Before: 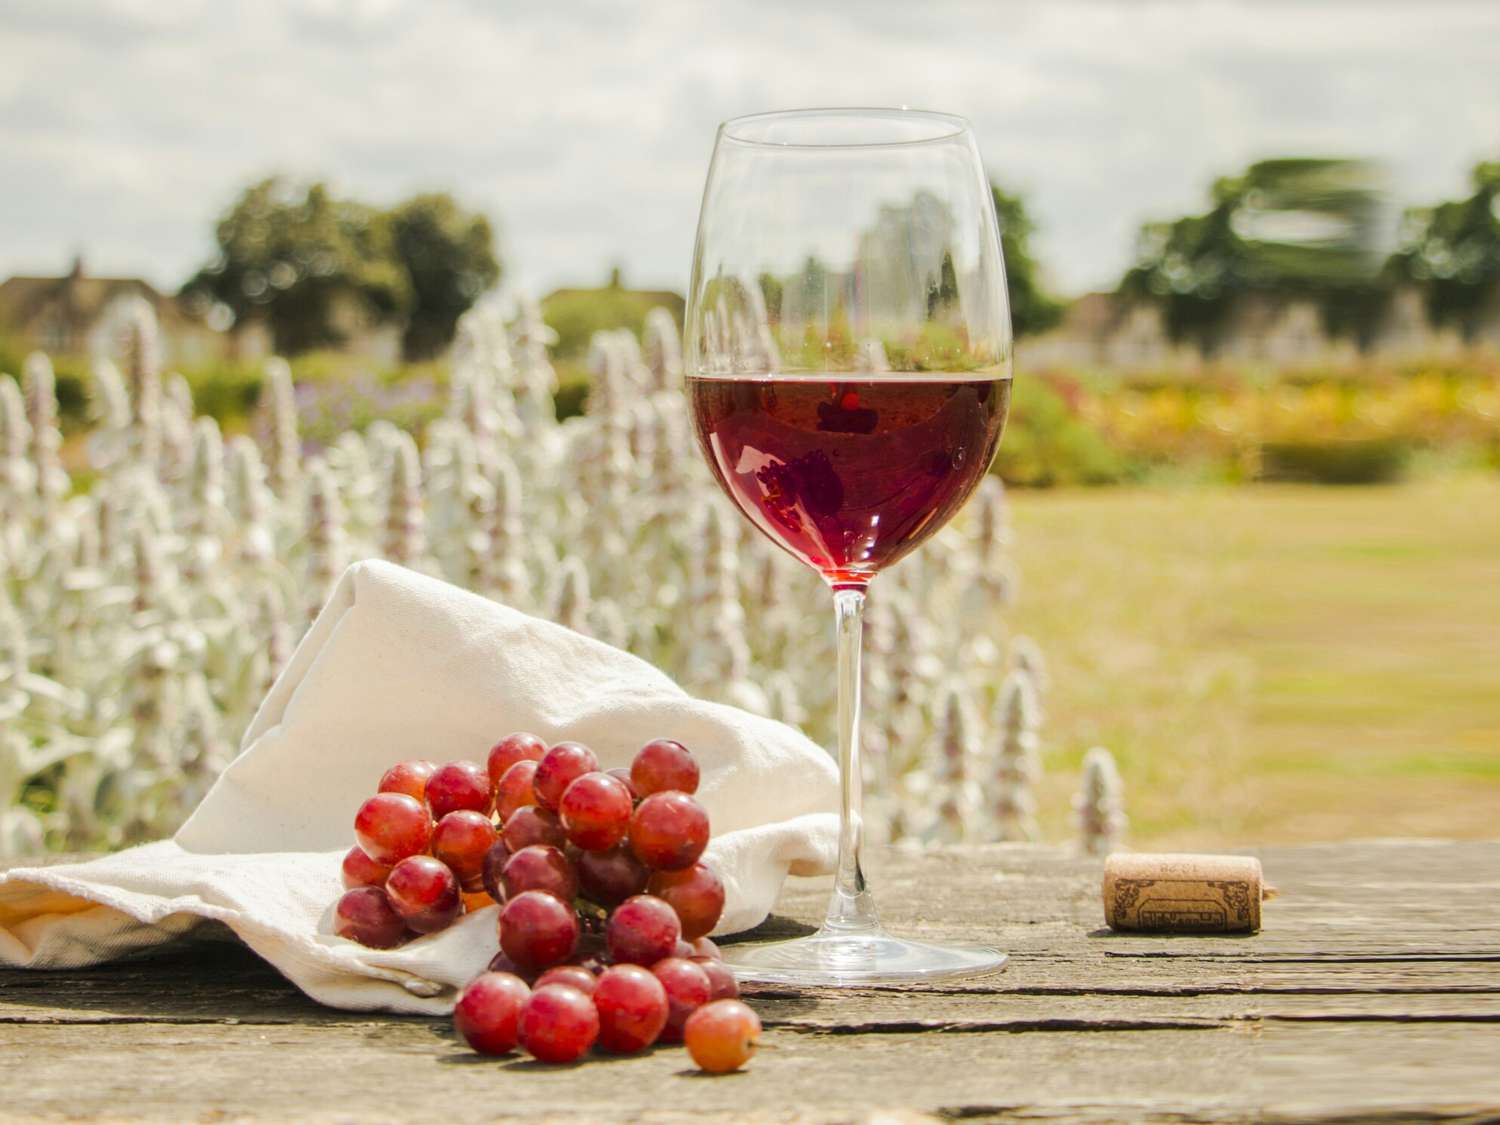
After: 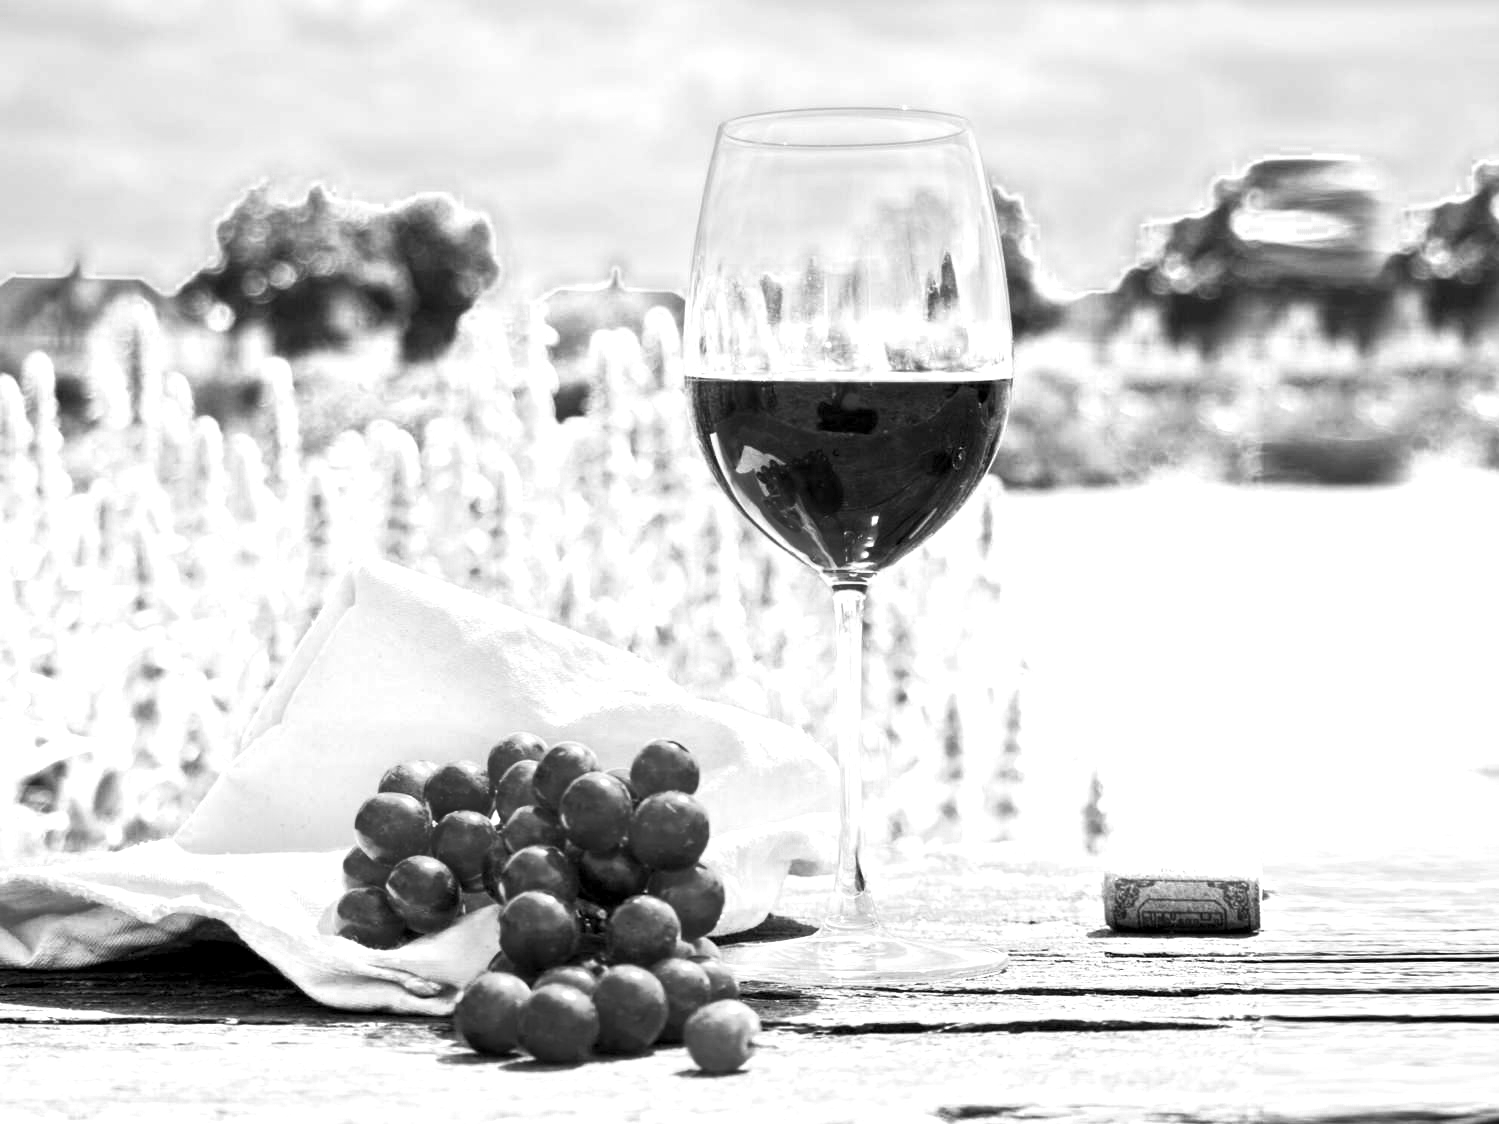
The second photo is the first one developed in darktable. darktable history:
local contrast: highlights 100%, shadows 100%, detail 120%, midtone range 0.2
levels: levels [0.129, 0.519, 0.867]
white balance: red 0.98, blue 1.61
contrast equalizer: octaves 7, y [[0.6 ×6], [0.55 ×6], [0 ×6], [0 ×6], [0 ×6]], mix -0.2
monochrome: a -11.7, b 1.62, size 0.5, highlights 0.38
exposure: black level correction 0, exposure 0.9 EV, compensate highlight preservation false
